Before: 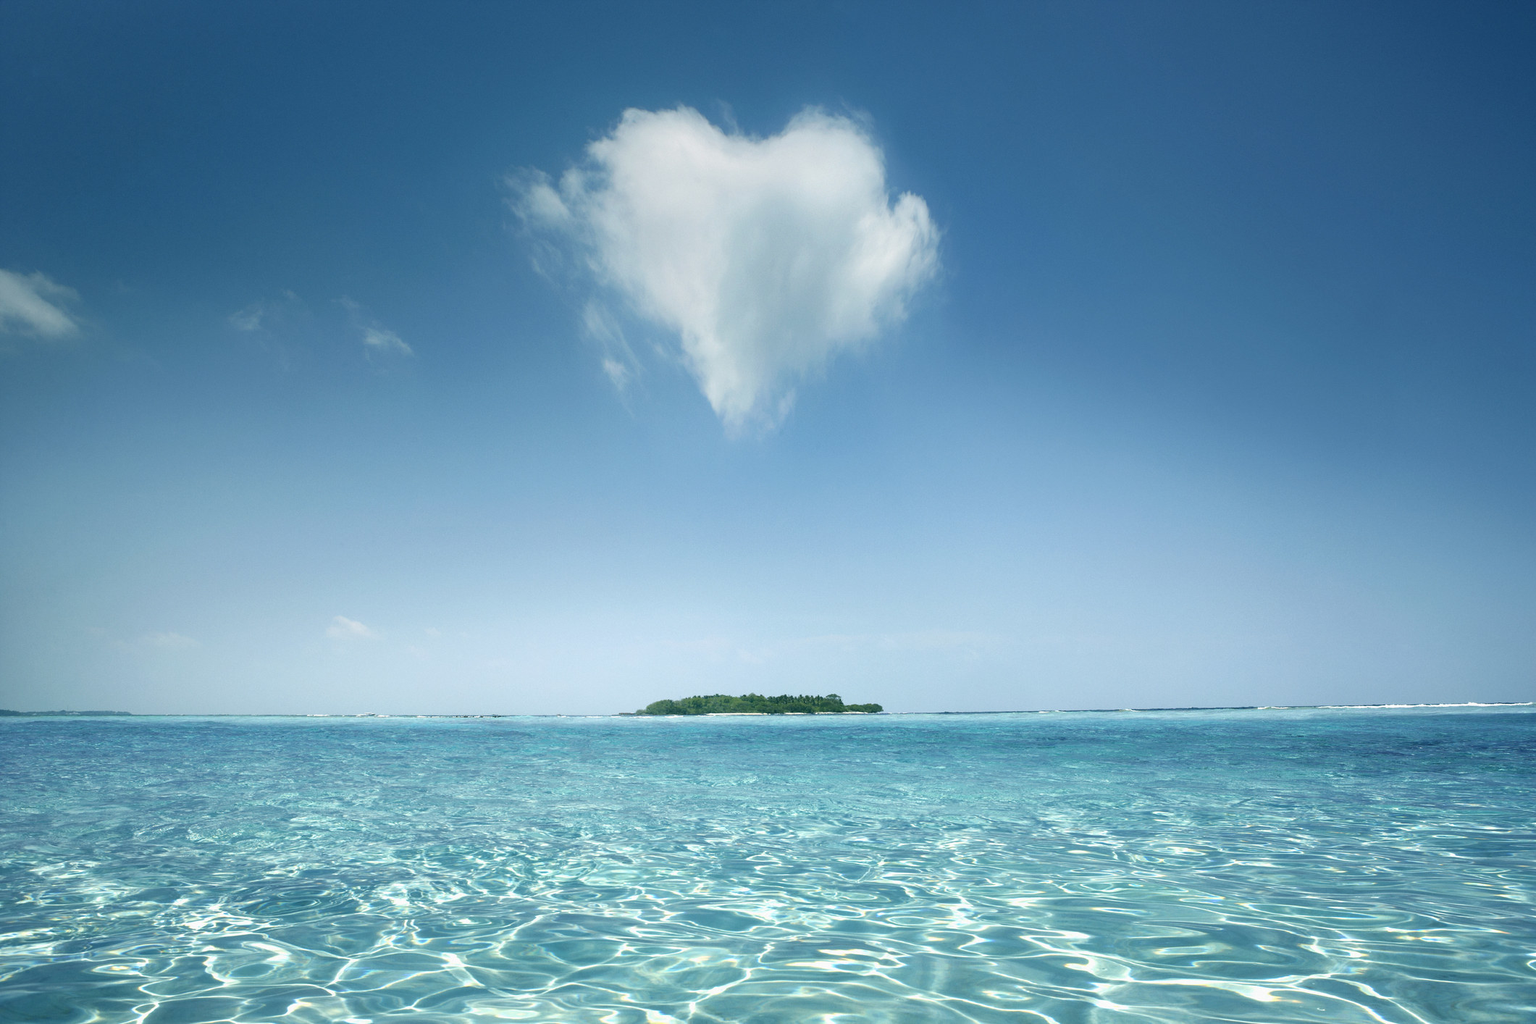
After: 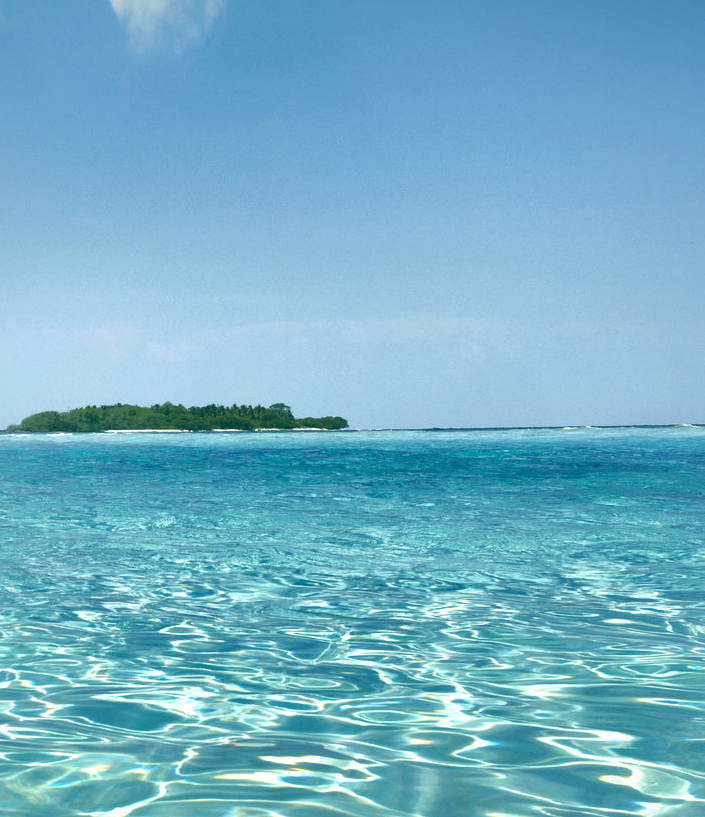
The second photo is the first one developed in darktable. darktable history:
shadows and highlights: on, module defaults
crop: left 41.067%, top 39.257%, right 25.685%, bottom 2.956%
local contrast: mode bilateral grid, contrast 20, coarseness 50, detail 130%, midtone range 0.2
contrast brightness saturation: contrast 0.08, saturation 0.195
